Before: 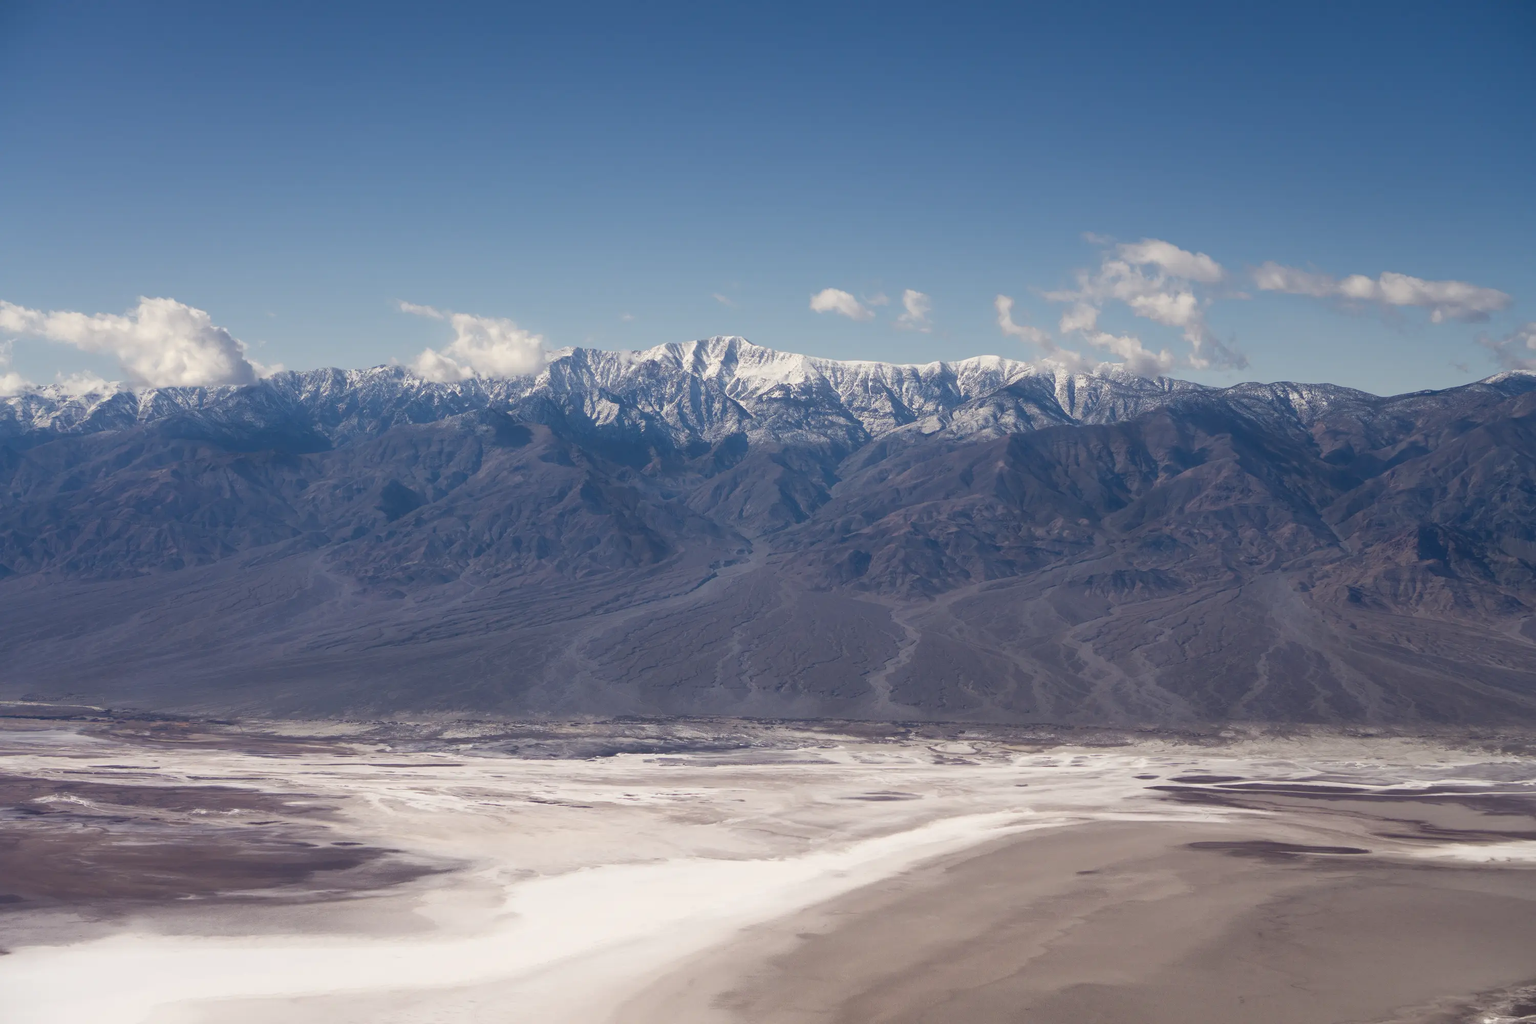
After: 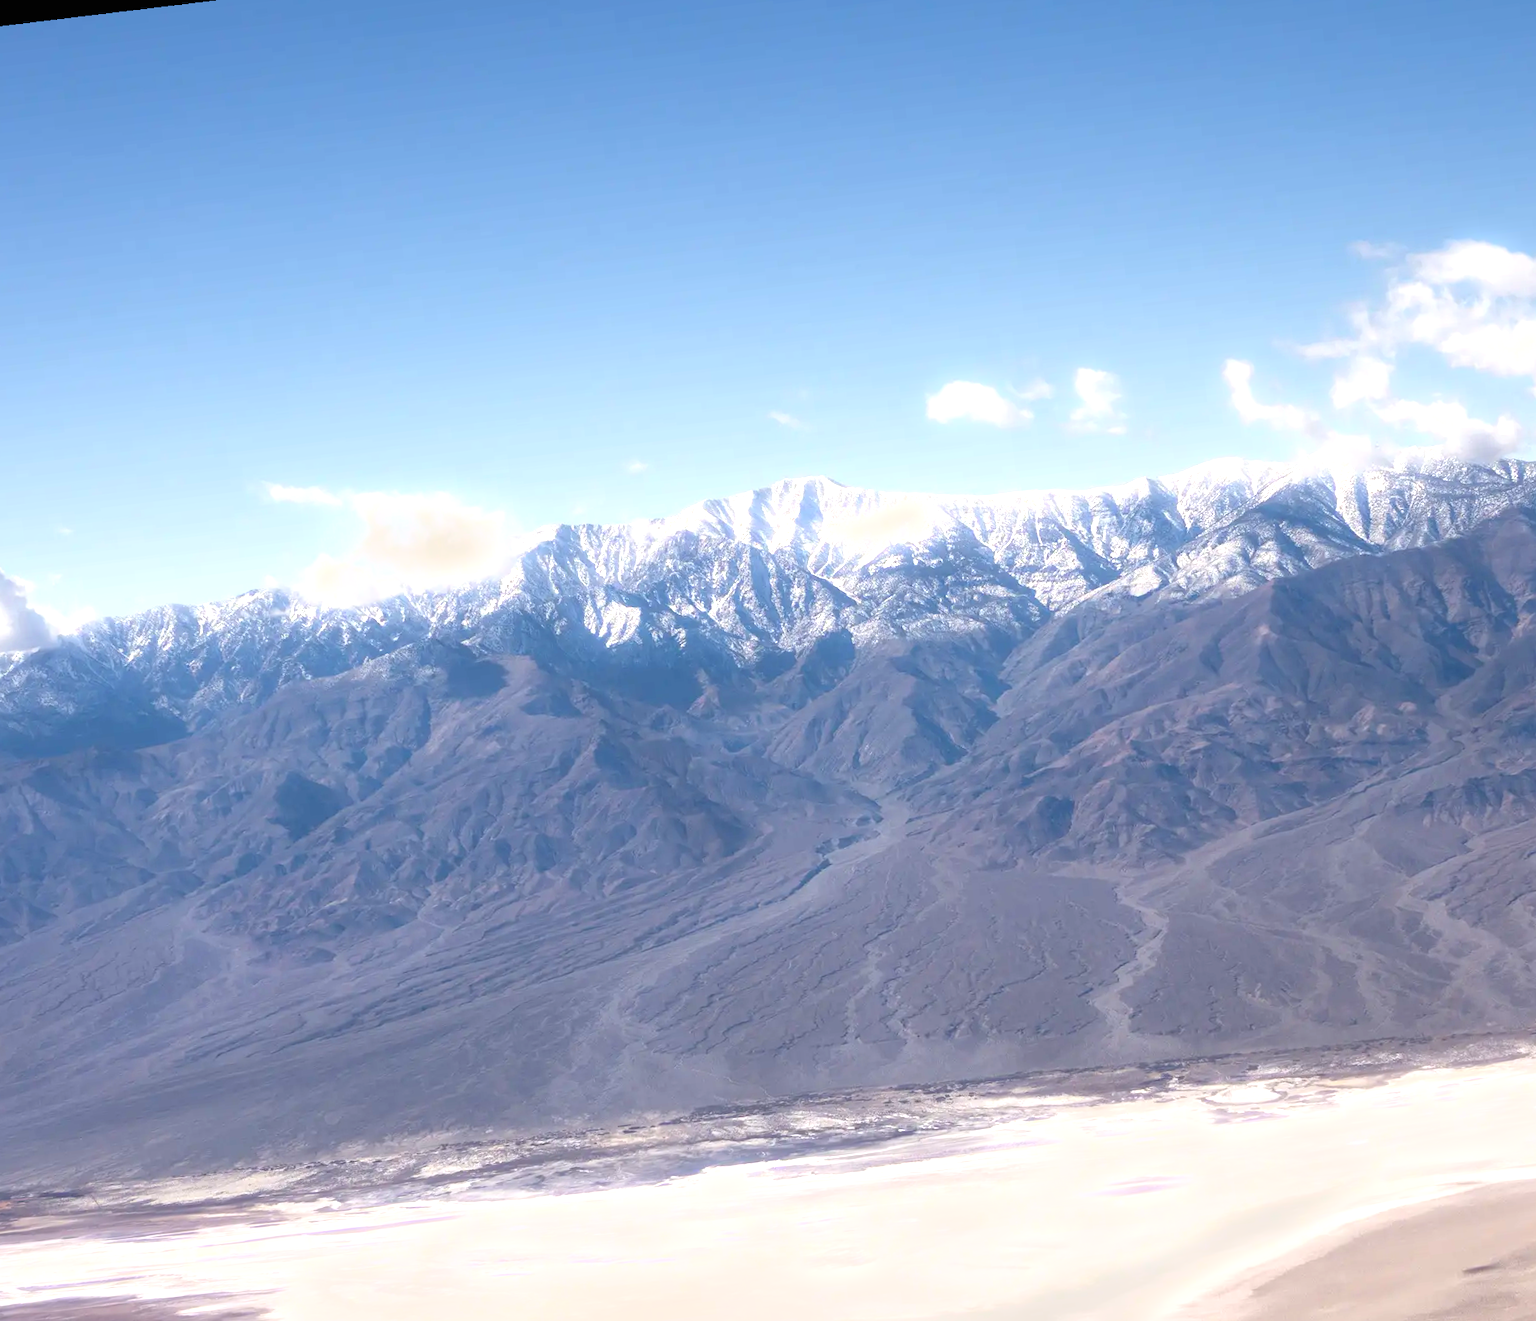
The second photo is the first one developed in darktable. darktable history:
crop: left 16.202%, top 11.208%, right 26.045%, bottom 20.557%
exposure: black level correction 0, exposure 1.2 EV, compensate exposure bias true, compensate highlight preservation false
bloom: size 3%, threshold 100%, strength 0%
rotate and perspective: rotation -6.83°, automatic cropping off
